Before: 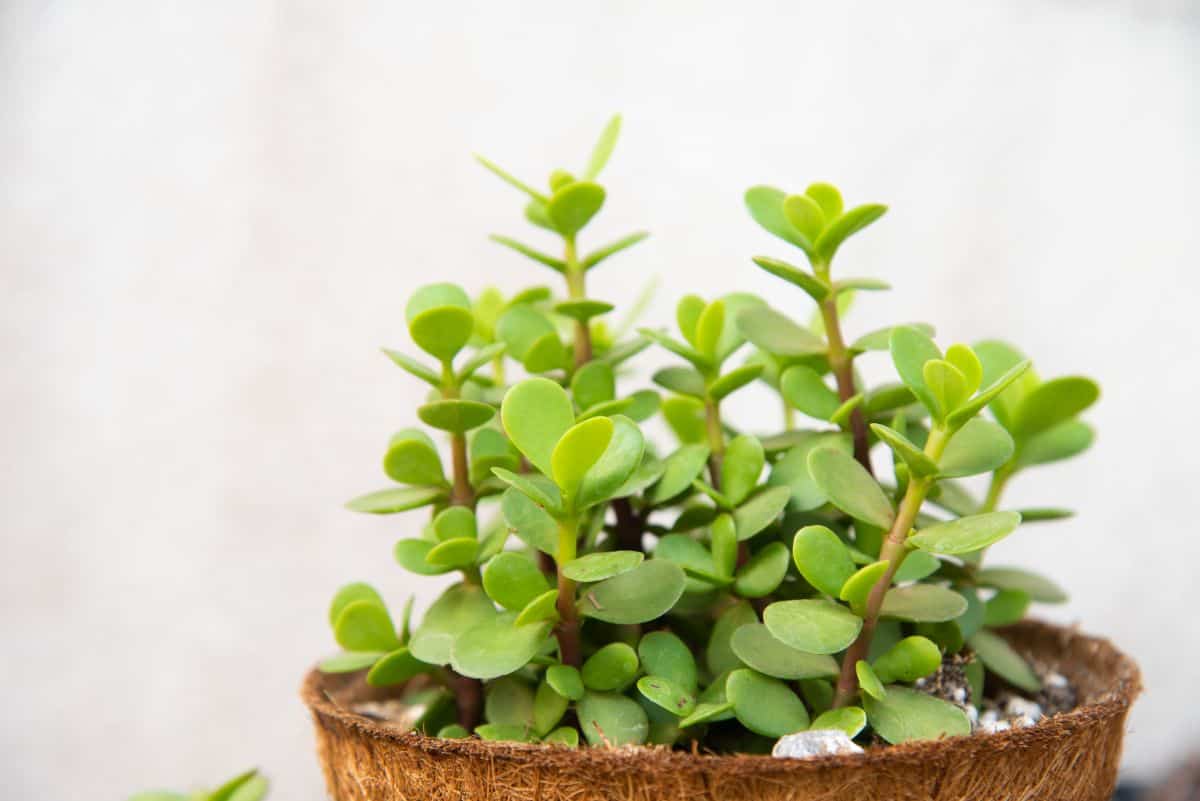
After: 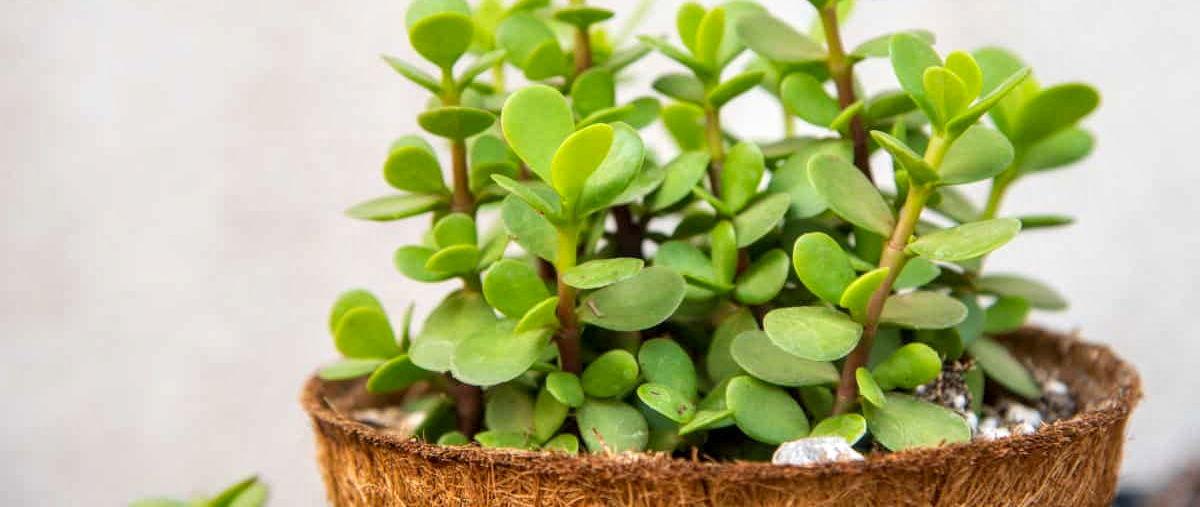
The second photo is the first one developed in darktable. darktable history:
contrast brightness saturation: contrast -0.092, brightness 0.043, saturation 0.08
local contrast: detail 150%
crop and rotate: top 36.594%
